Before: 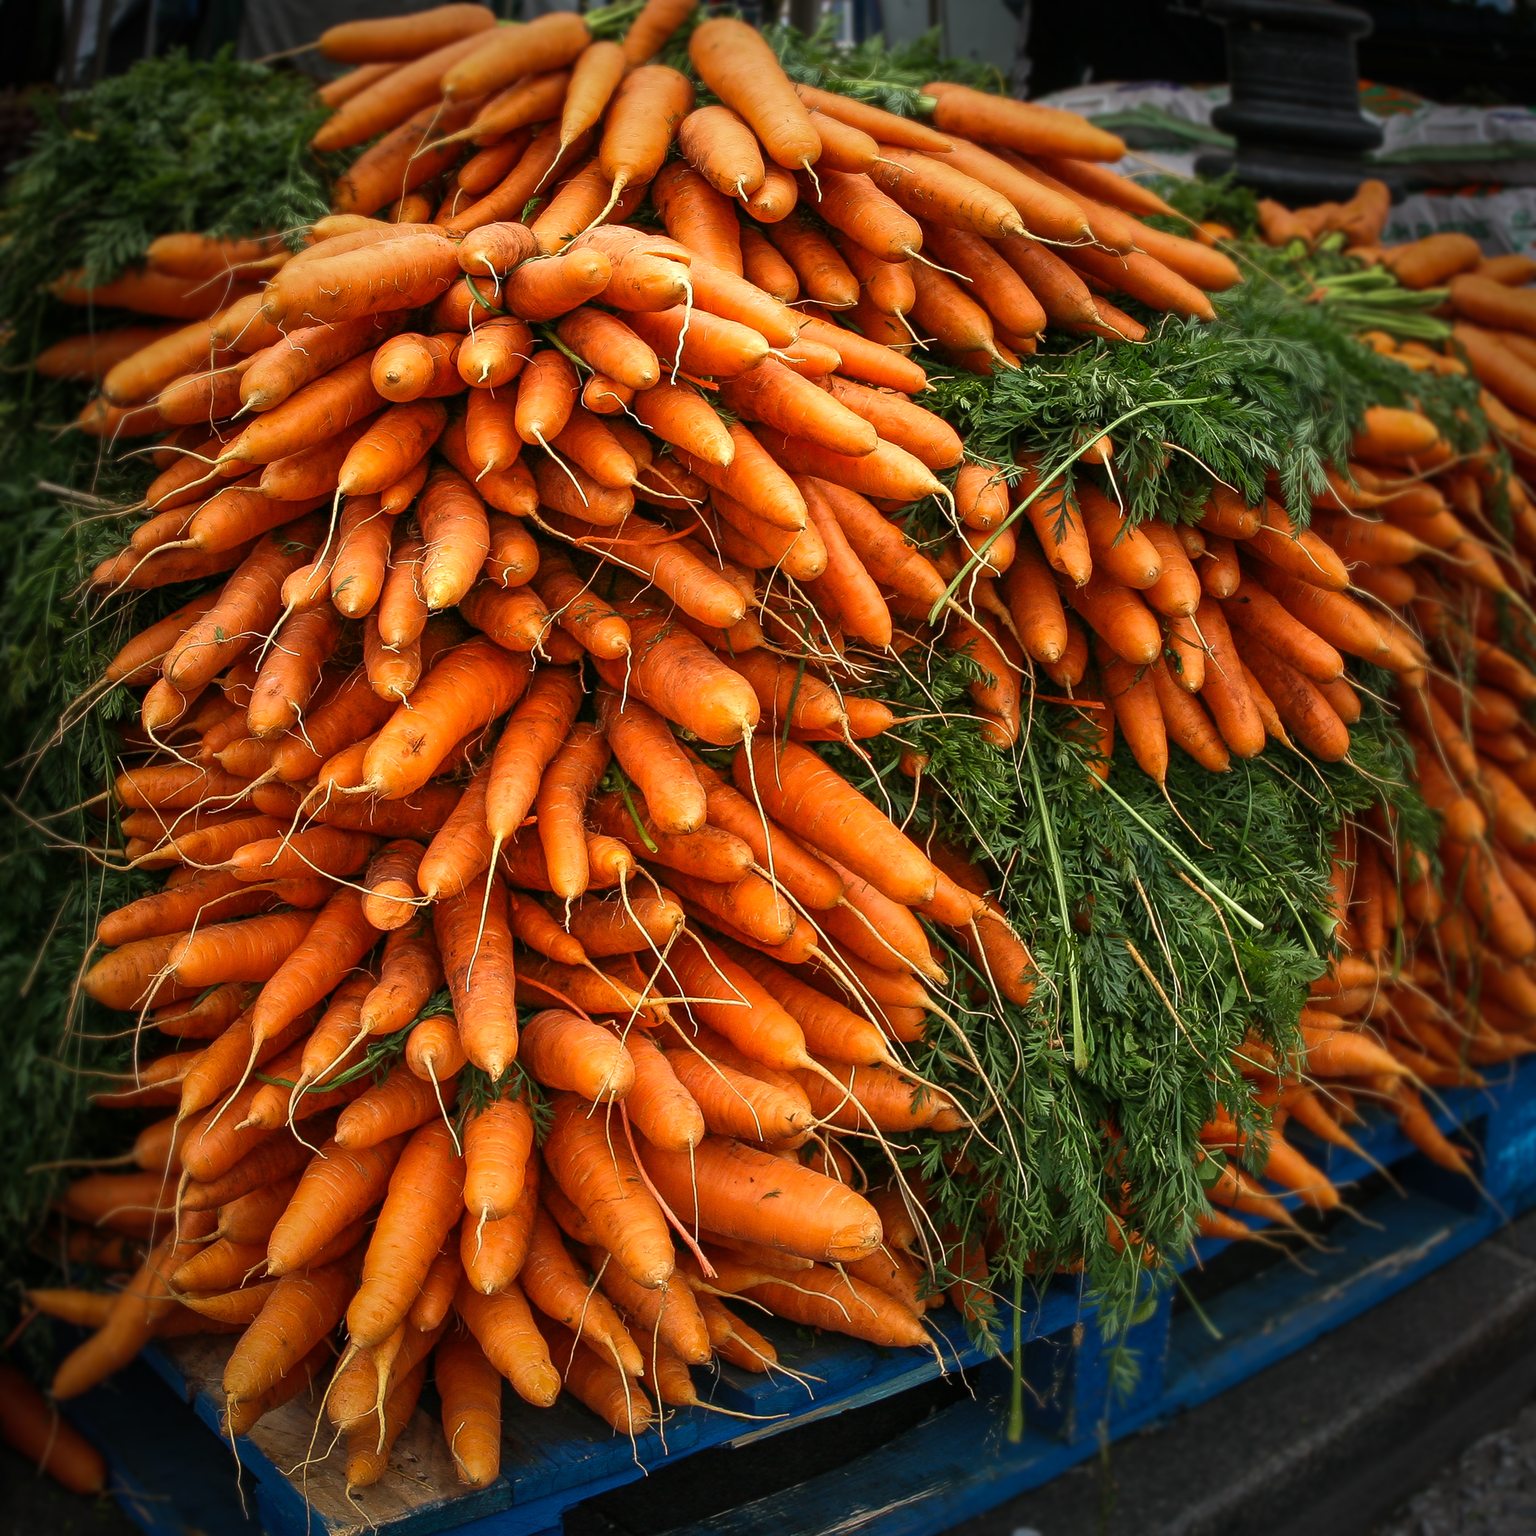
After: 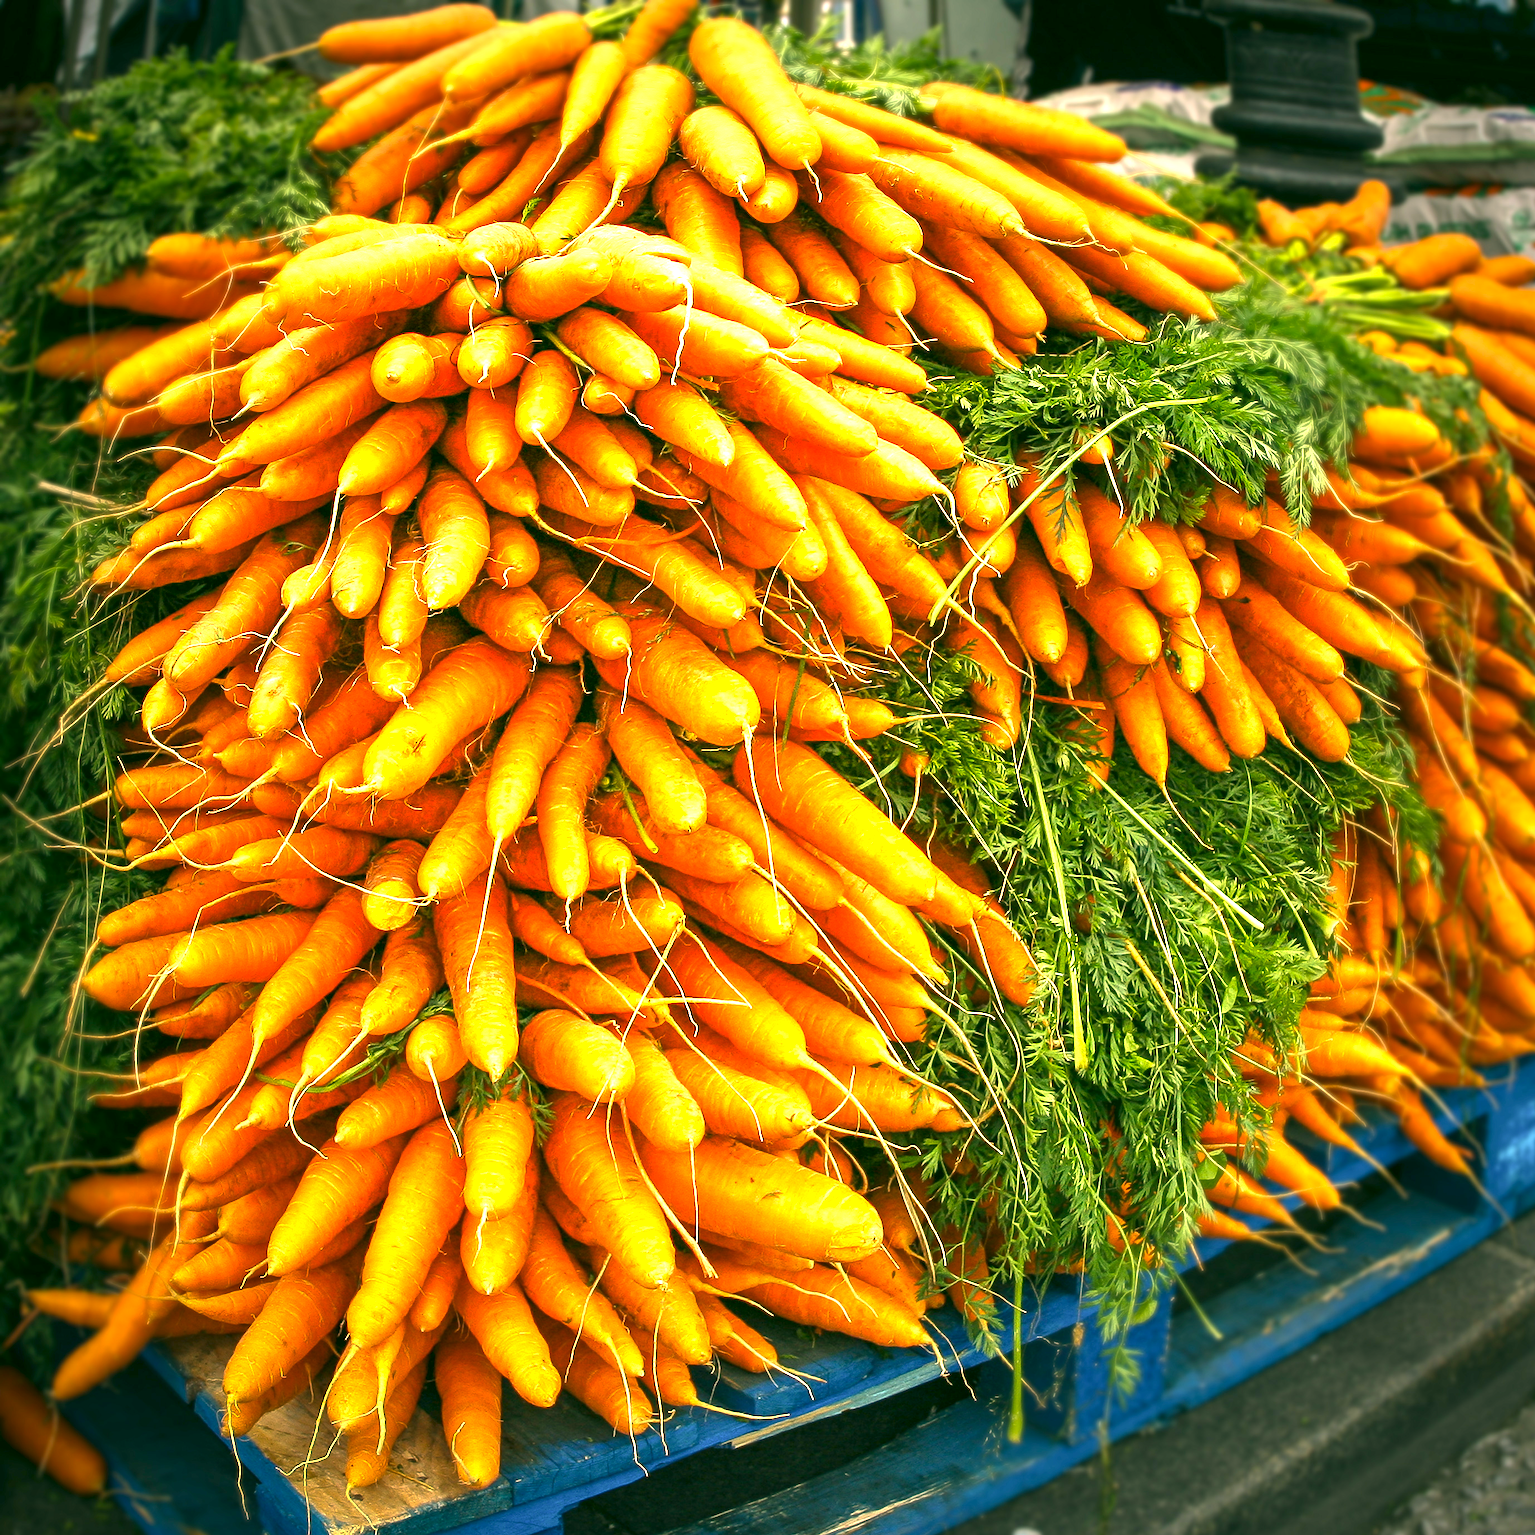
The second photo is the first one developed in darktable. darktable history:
exposure: exposure 2 EV, compensate exposure bias true, compensate highlight preservation false
color correction: highlights a* 5.3, highlights b* 24.26, shadows a* -15.58, shadows b* 4.02
